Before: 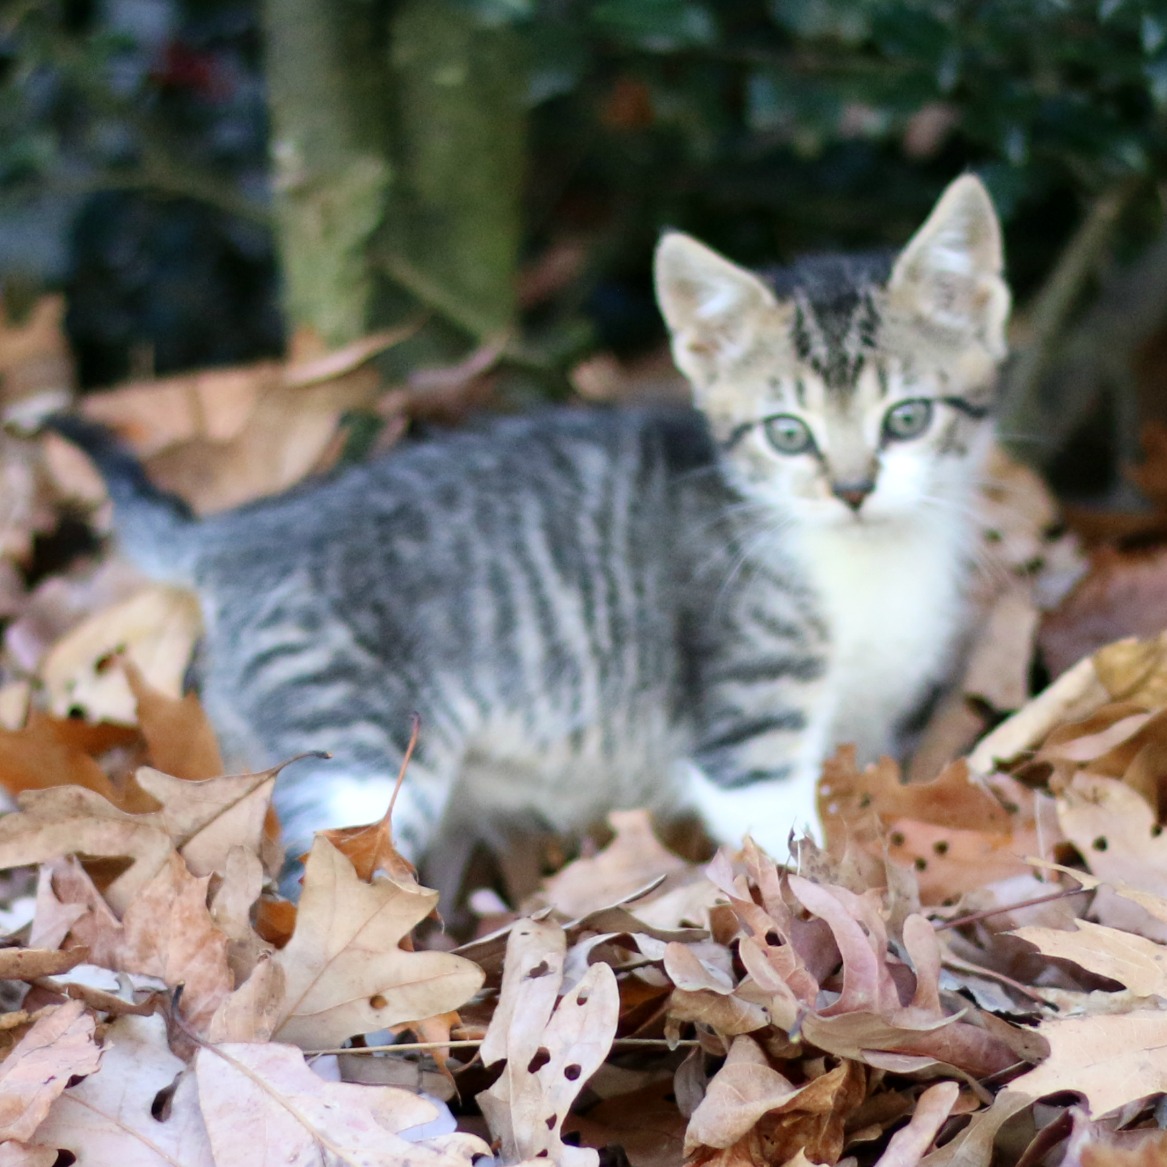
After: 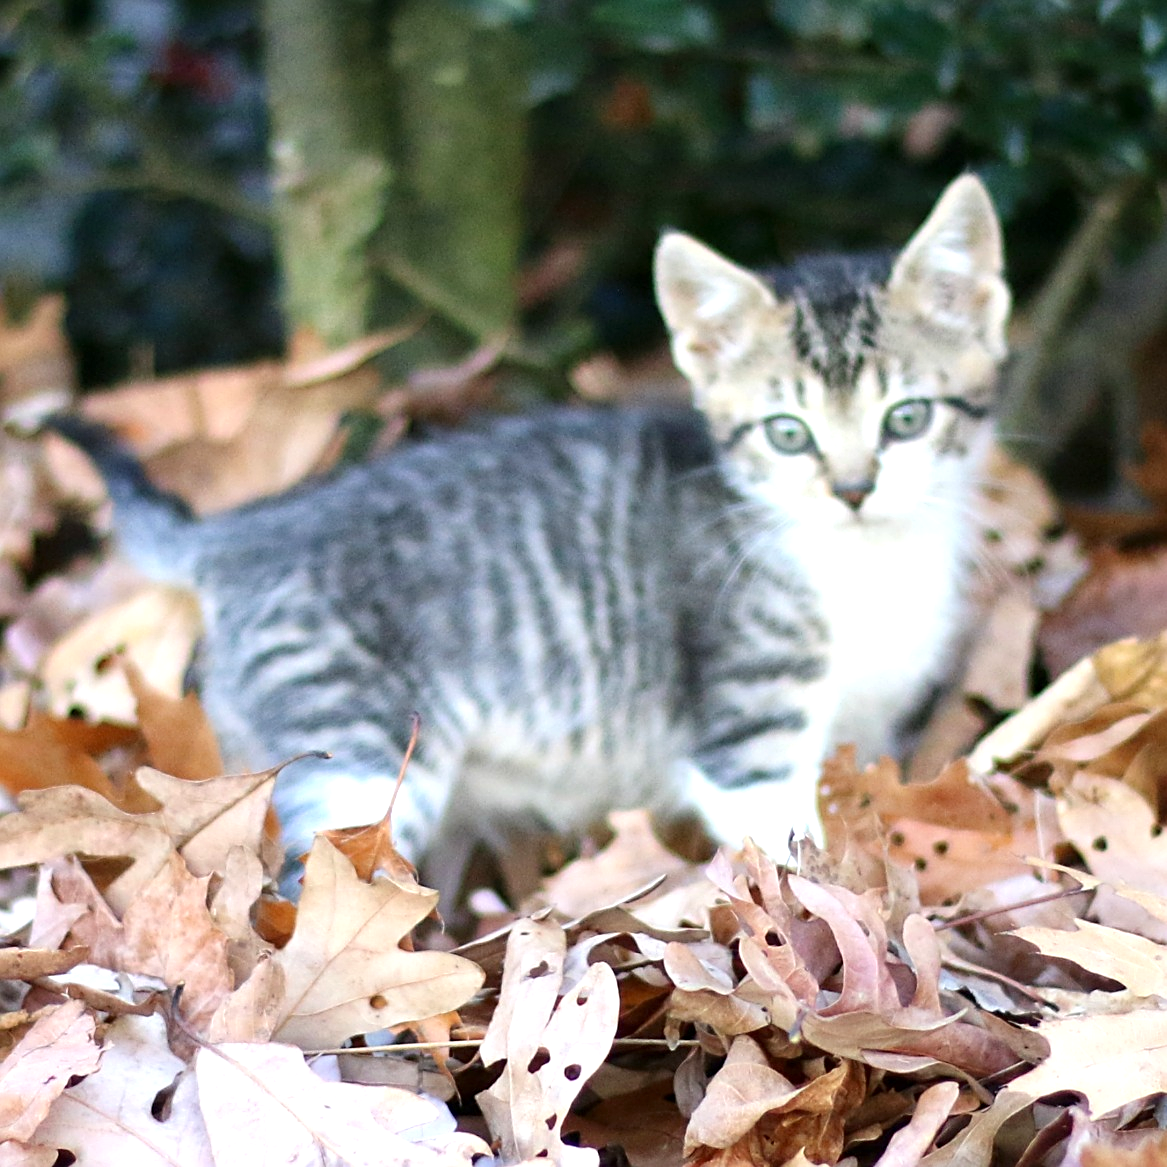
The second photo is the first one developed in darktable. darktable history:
sharpen: on, module defaults
exposure: exposure 0.557 EV, compensate highlight preservation false
